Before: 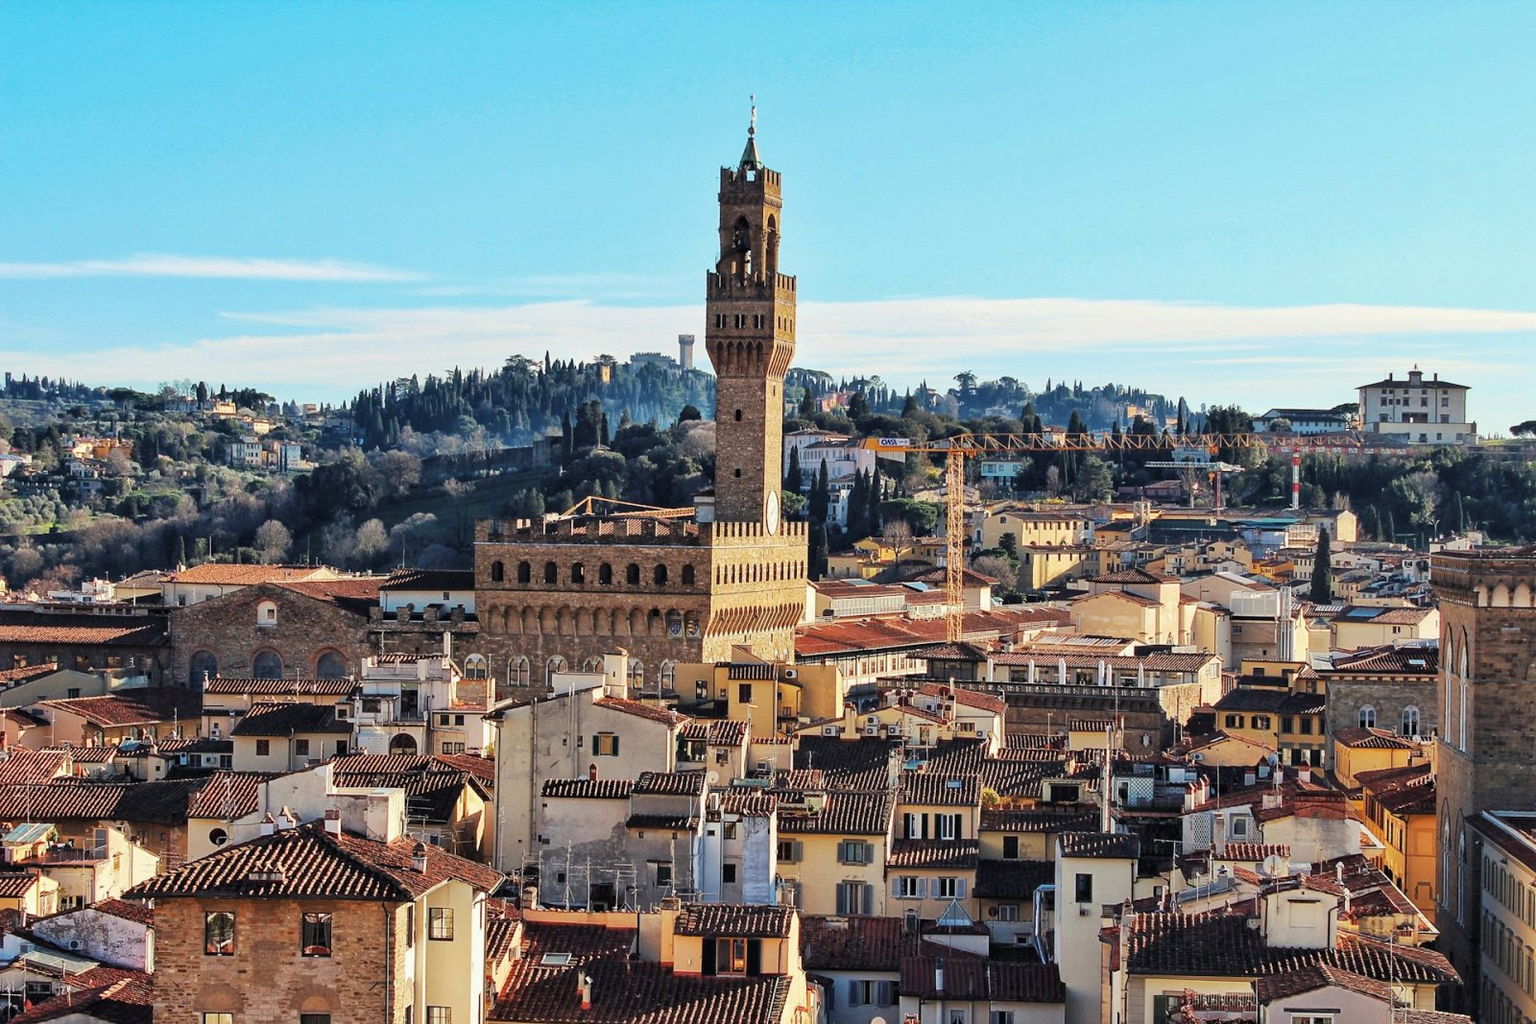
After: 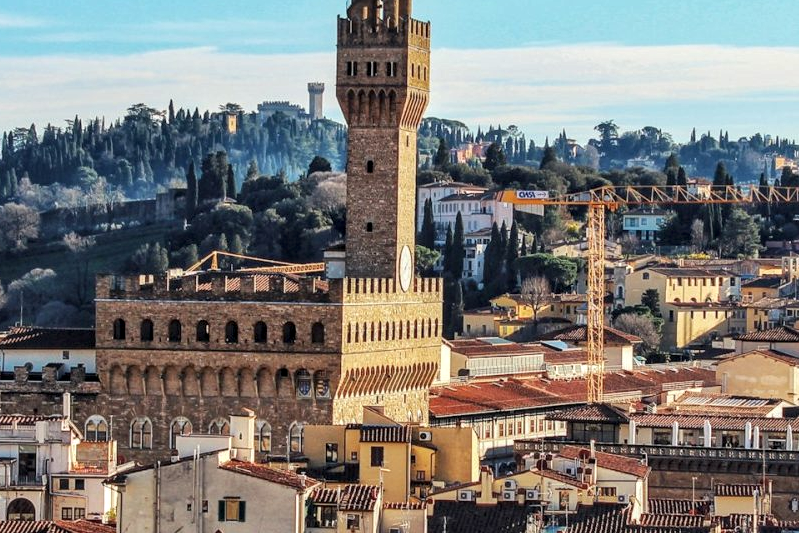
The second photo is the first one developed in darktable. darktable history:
local contrast: detail 130%
crop: left 25%, top 25%, right 25%, bottom 25%
